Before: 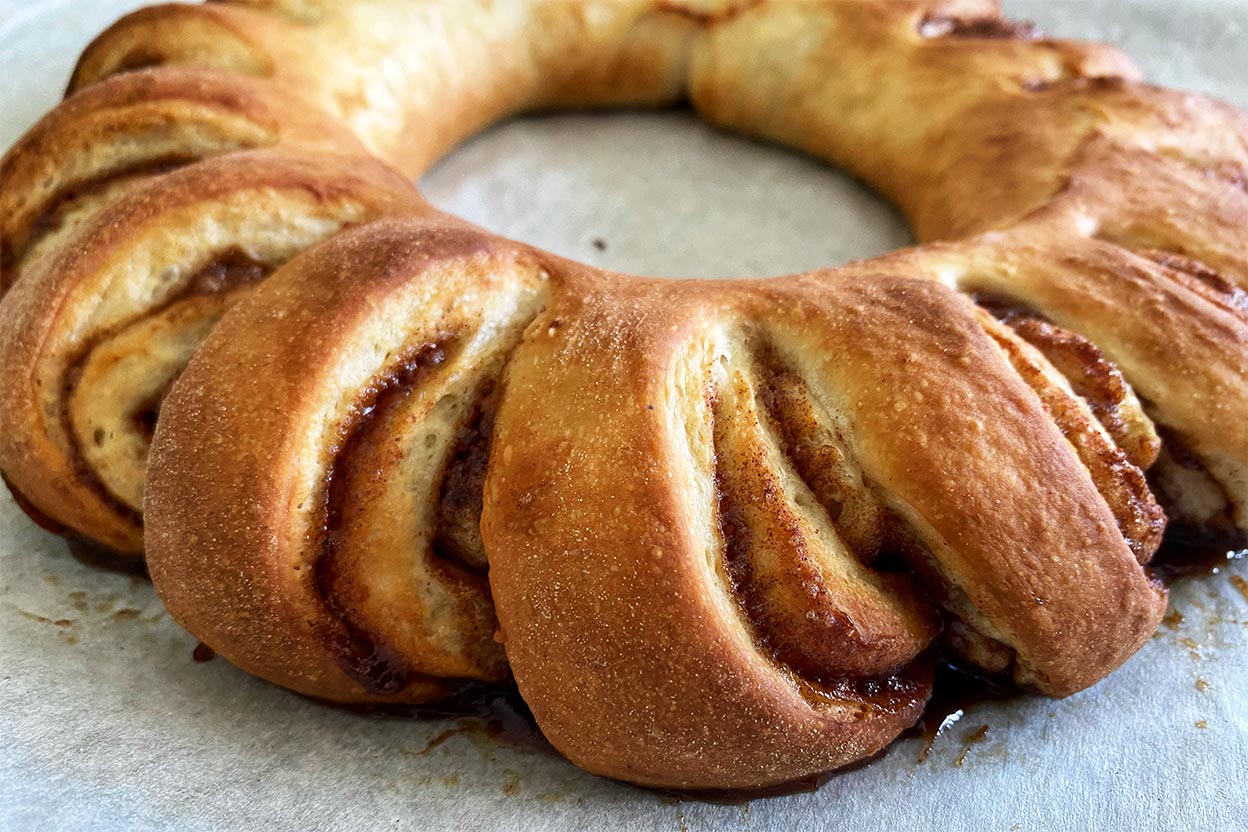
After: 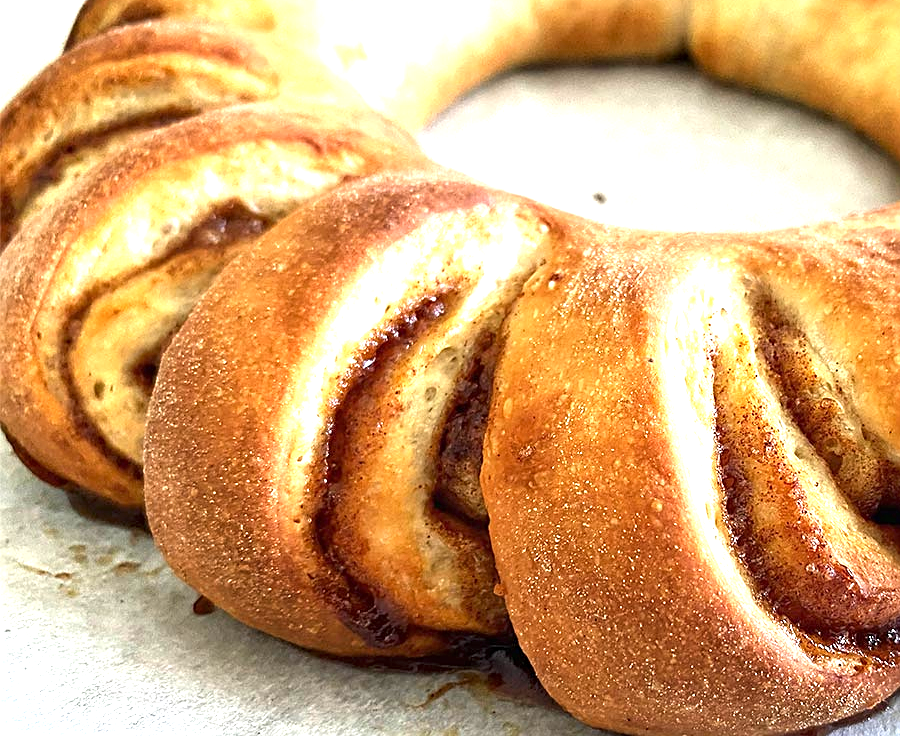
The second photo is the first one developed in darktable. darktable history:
sharpen: on, module defaults
crop: top 5.758%, right 27.869%, bottom 5.747%
exposure: black level correction 0, exposure 1.295 EV, compensate highlight preservation false
